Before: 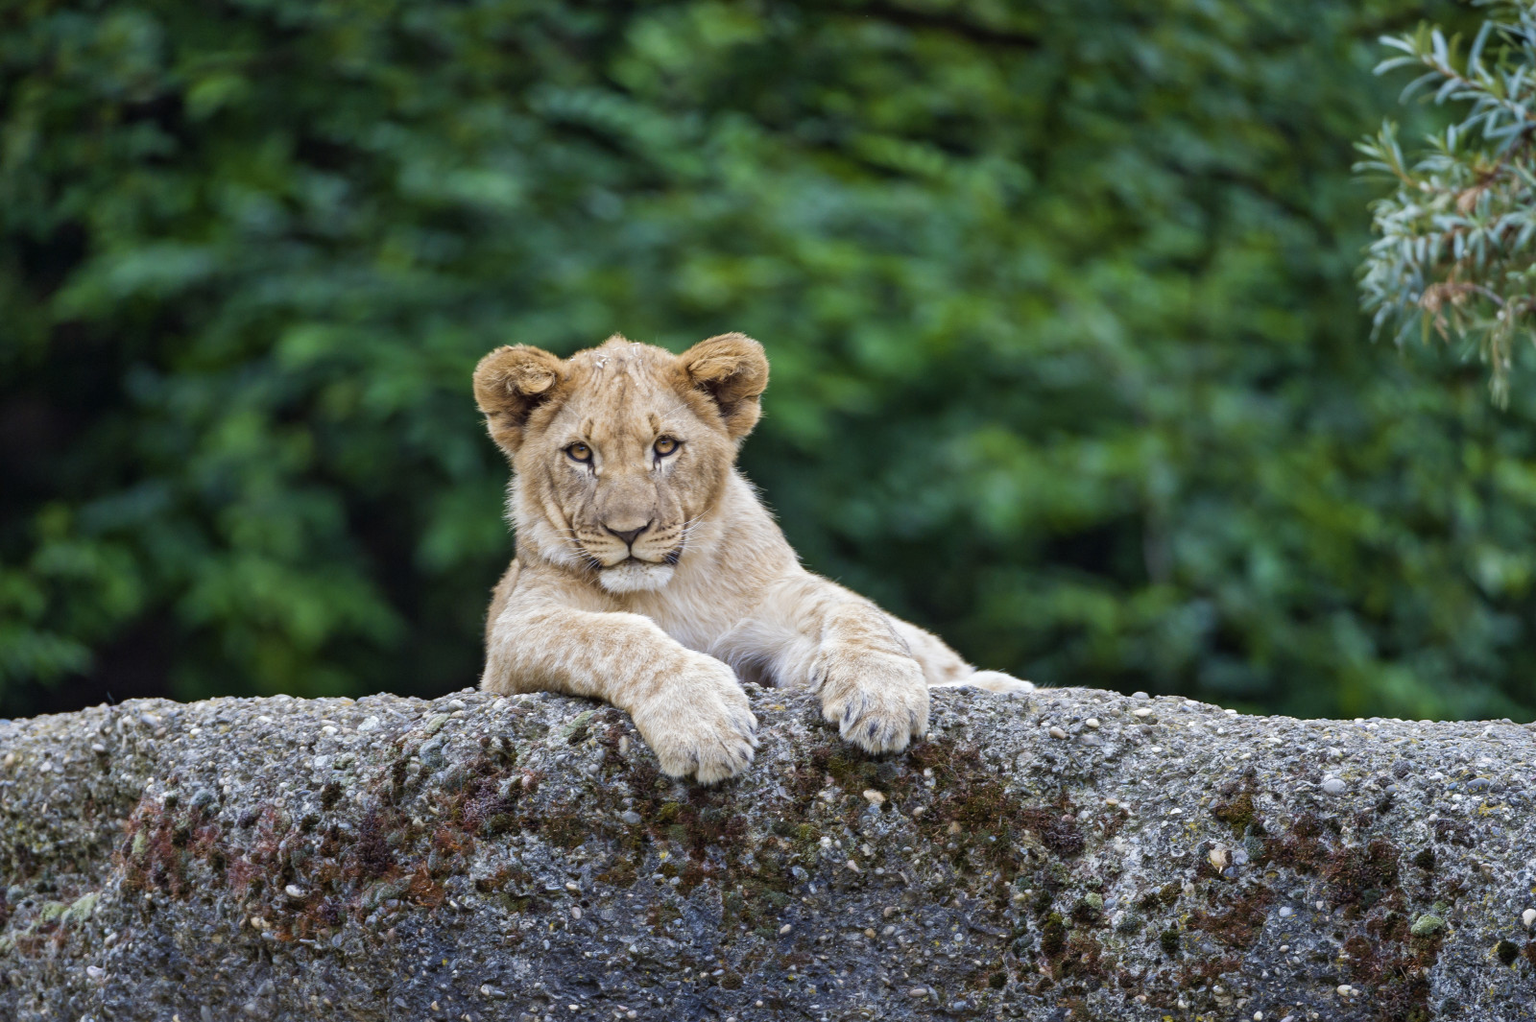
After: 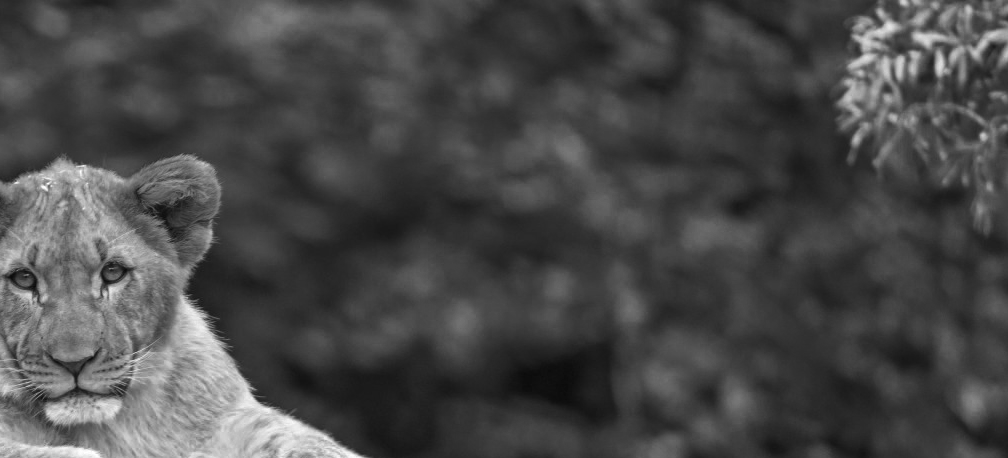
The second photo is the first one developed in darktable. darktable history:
crop: left 36.278%, top 18.096%, right 0.66%, bottom 38.845%
contrast brightness saturation: saturation -0.054
color zones: curves: ch0 [(0.287, 0.048) (0.493, 0.484) (0.737, 0.816)]; ch1 [(0, 0) (0.143, 0) (0.286, 0) (0.429, 0) (0.571, 0) (0.714, 0) (0.857, 0)]
